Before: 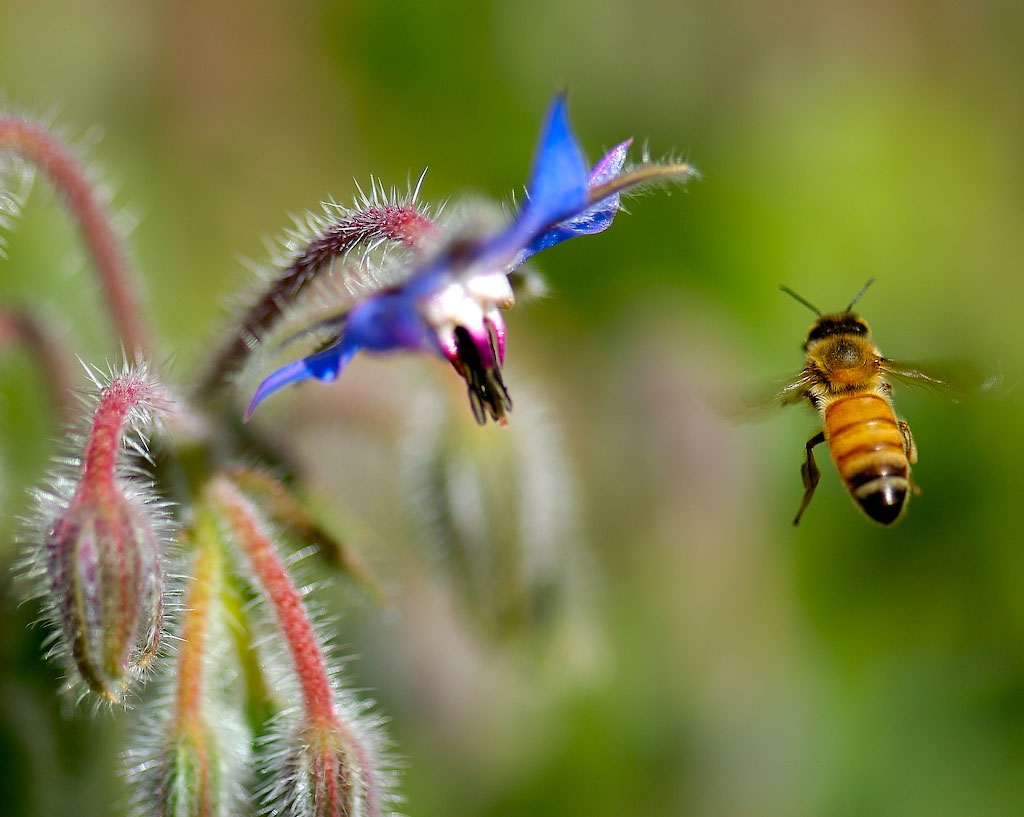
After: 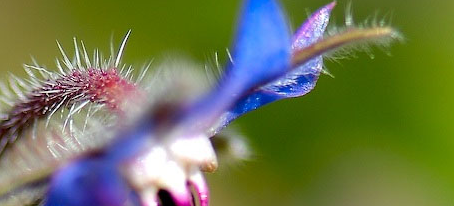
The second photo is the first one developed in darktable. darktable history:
crop: left 29.038%, top 16.819%, right 26.603%, bottom 57.951%
